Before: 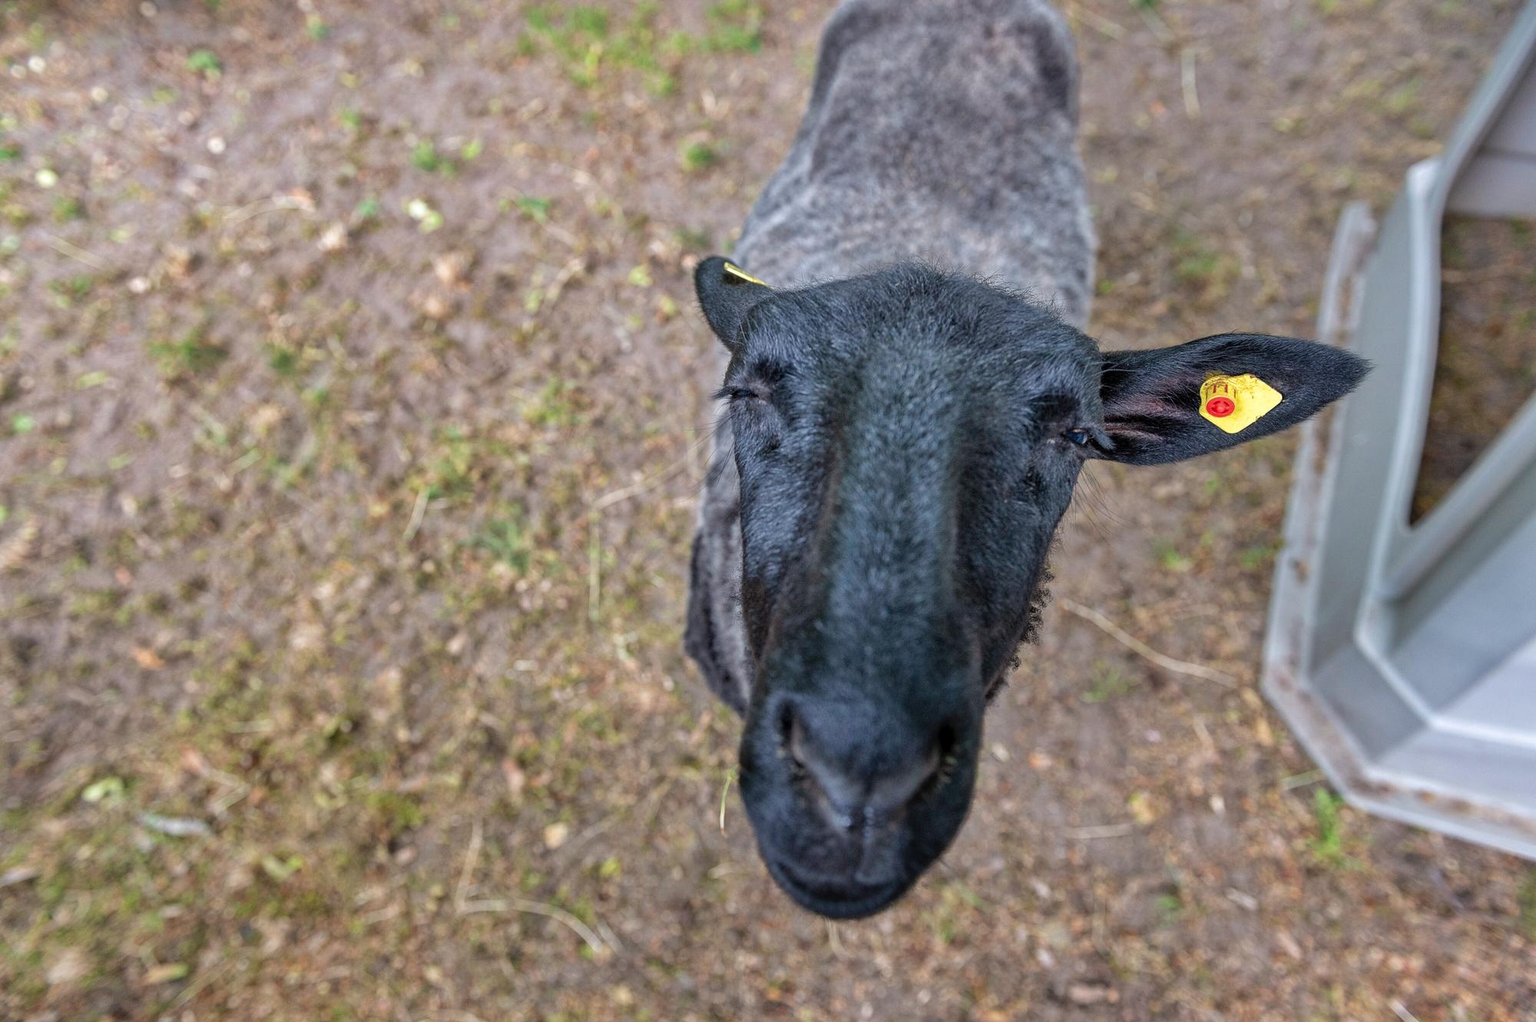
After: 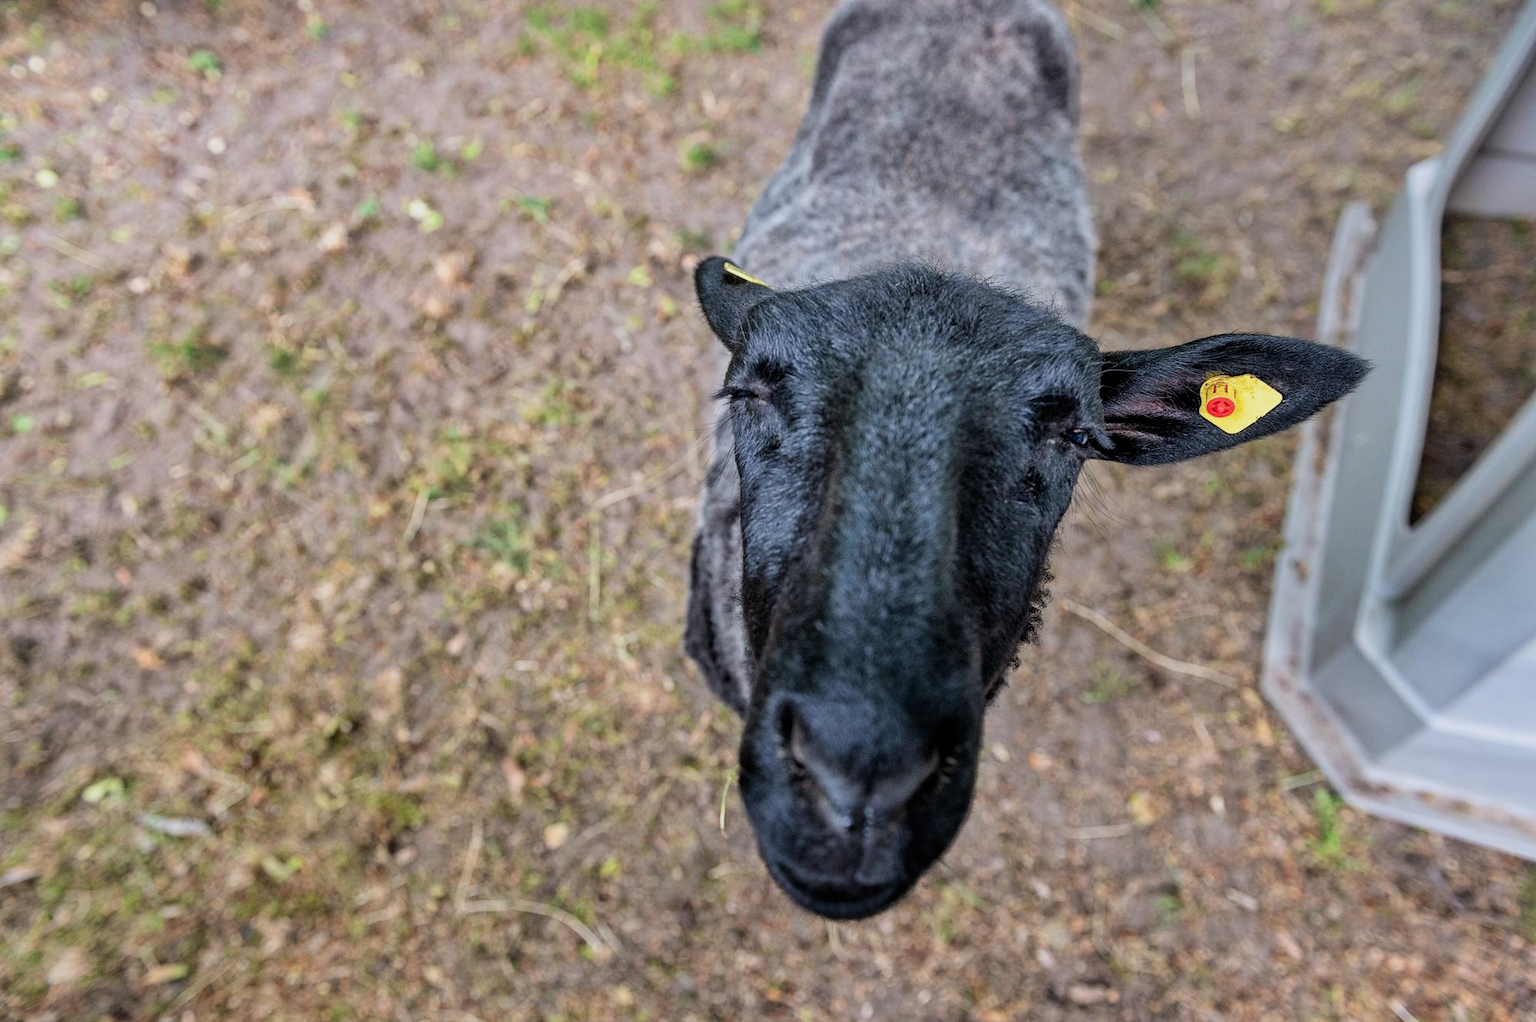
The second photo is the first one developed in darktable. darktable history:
filmic rgb: black relative exposure -16 EV, white relative exposure 5.28 EV, hardness 5.92, contrast 1.241, color science v6 (2022)
